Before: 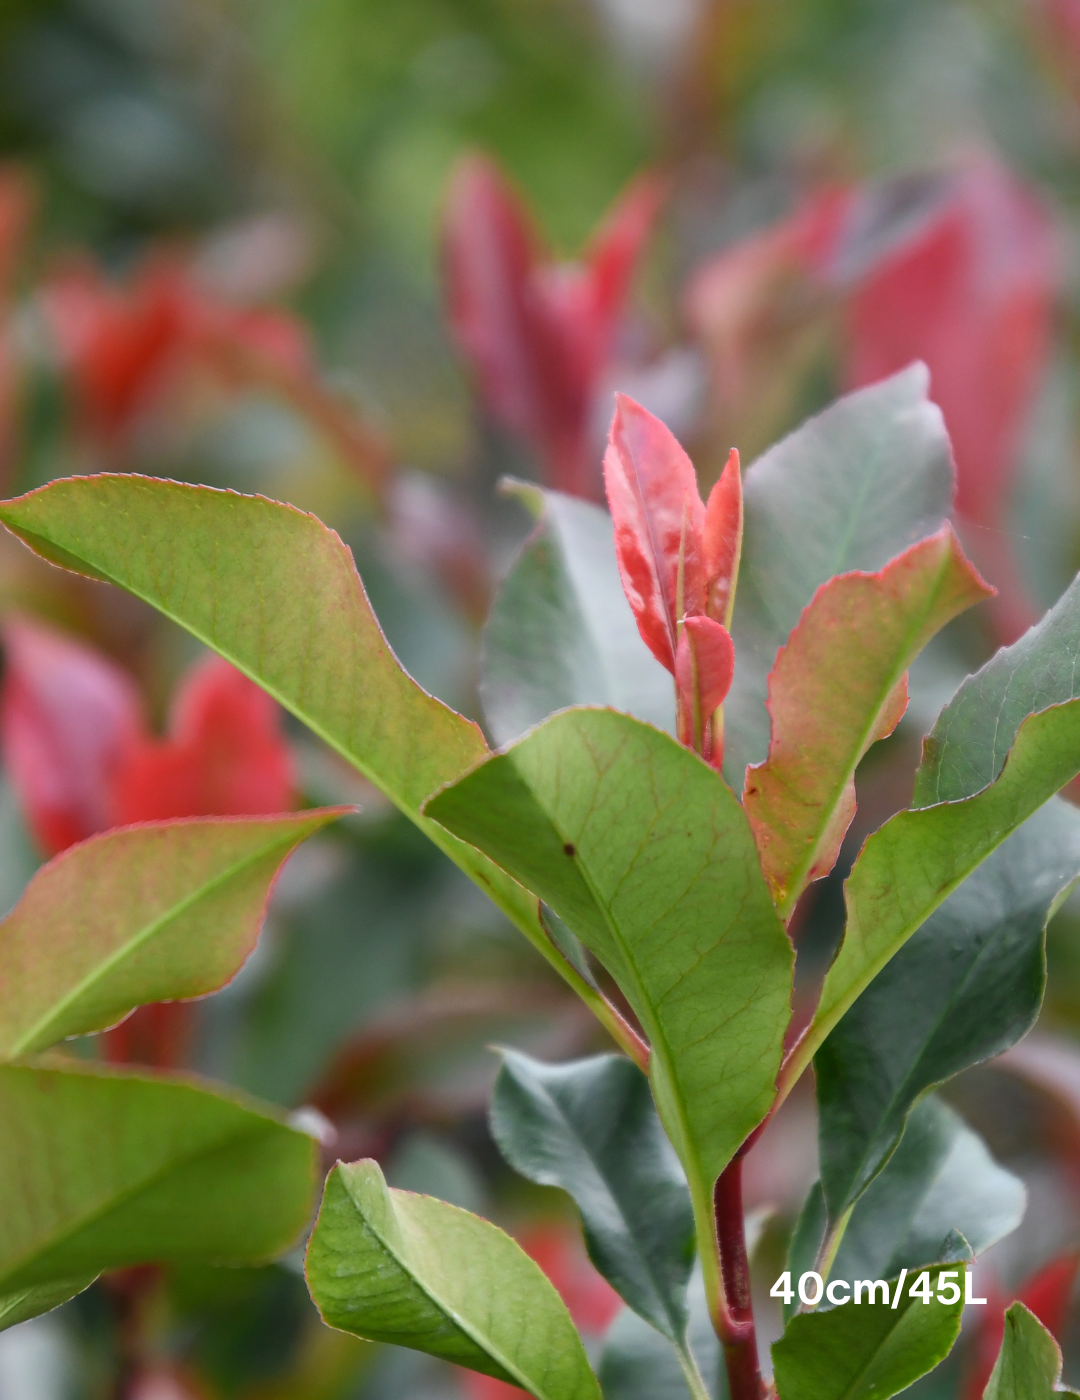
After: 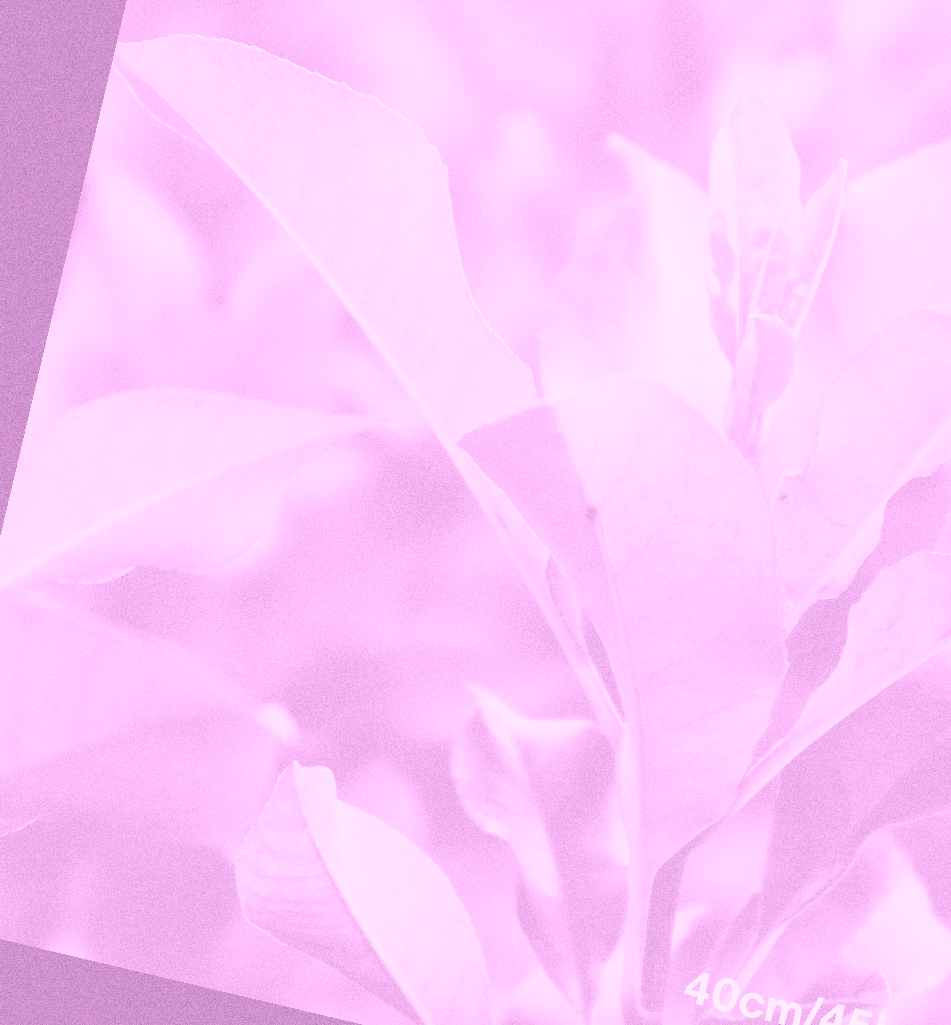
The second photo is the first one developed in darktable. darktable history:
crop: left 6.488%, top 27.668%, right 24.183%, bottom 8.656%
exposure: black level correction 0.001, exposure 0.955 EV, compensate exposure bias true, compensate highlight preservation false
tone curve: curves: ch0 [(0, 0) (0.003, 0.319) (0.011, 0.319) (0.025, 0.323) (0.044, 0.323) (0.069, 0.327) (0.1, 0.33) (0.136, 0.338) (0.177, 0.348) (0.224, 0.361) (0.277, 0.374) (0.335, 0.398) (0.399, 0.444) (0.468, 0.516) (0.543, 0.595) (0.623, 0.694) (0.709, 0.793) (0.801, 0.883) (0.898, 0.942) (1, 1)], preserve colors none
colorize: hue 331.2°, saturation 75%, source mix 30.28%, lightness 70.52%, version 1
rotate and perspective: rotation 13.27°, automatic cropping off
graduated density: rotation -180°, offset 24.95
grain: coarseness 9.61 ISO, strength 35.62%
